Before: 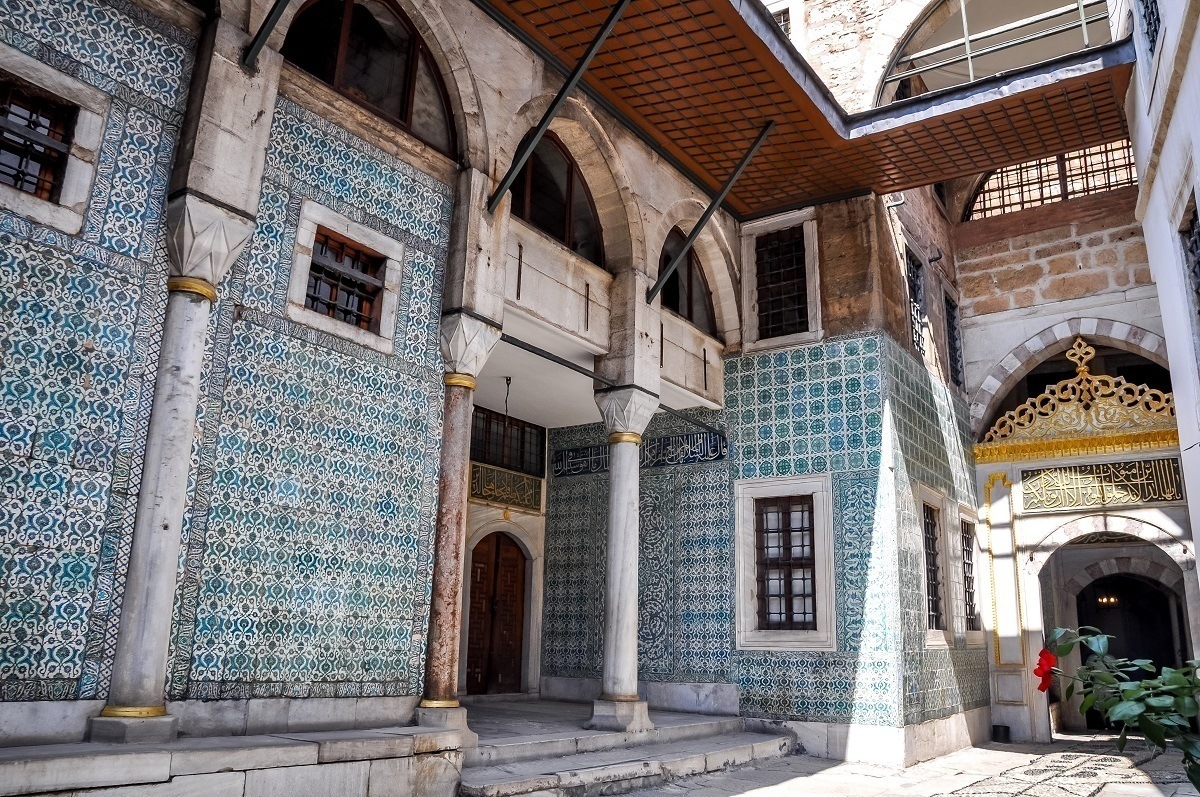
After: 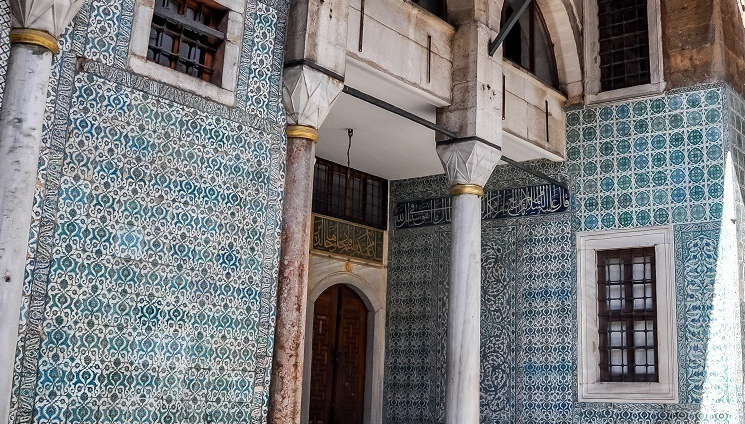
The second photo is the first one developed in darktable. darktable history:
crop: left 13.203%, top 31.18%, right 24.653%, bottom 15.509%
